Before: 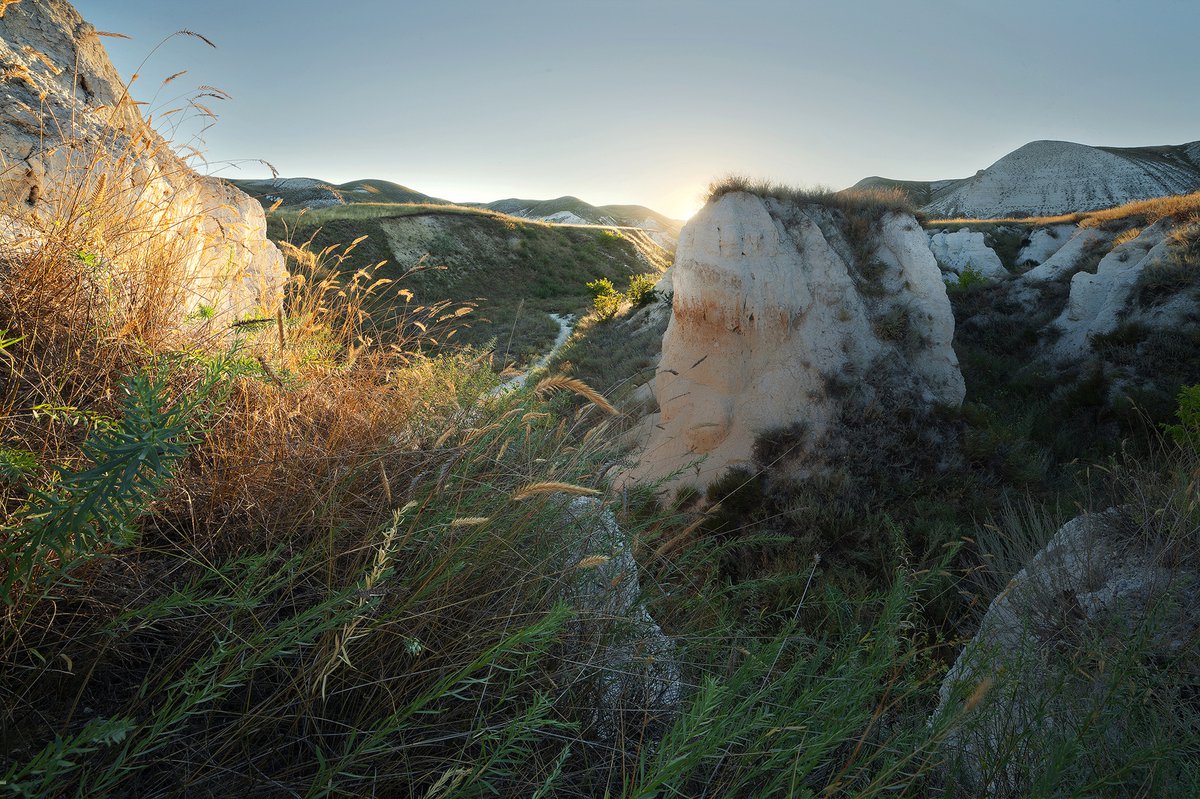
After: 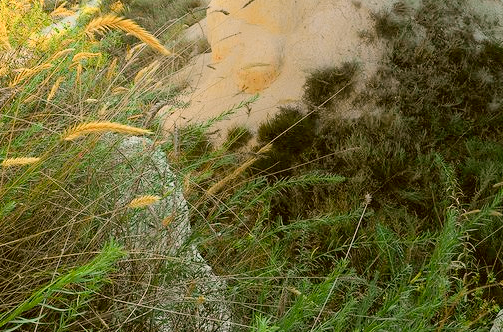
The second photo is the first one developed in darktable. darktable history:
crop: left 37.466%, top 45.061%, right 20.559%, bottom 13.383%
tone curve: curves: ch0 [(0, 0) (0.048, 0.024) (0.099, 0.082) (0.227, 0.255) (0.407, 0.482) (0.543, 0.634) (0.719, 0.77) (0.837, 0.843) (1, 0.906)]; ch1 [(0, 0) (0.3, 0.268) (0.404, 0.374) (0.475, 0.463) (0.501, 0.499) (0.514, 0.502) (0.551, 0.541) (0.643, 0.648) (0.682, 0.674) (0.802, 0.812) (1, 1)]; ch2 [(0, 0) (0.259, 0.207) (0.323, 0.311) (0.364, 0.368) (0.442, 0.461) (0.498, 0.498) (0.531, 0.528) (0.581, 0.602) (0.629, 0.659) (0.768, 0.728) (1, 1)], color space Lab, independent channels, preserve colors none
exposure: black level correction 0.001, exposure 1.131 EV, compensate highlight preservation false
color correction: highlights a* 8.63, highlights b* 15.37, shadows a* -0.476, shadows b* 27.26
